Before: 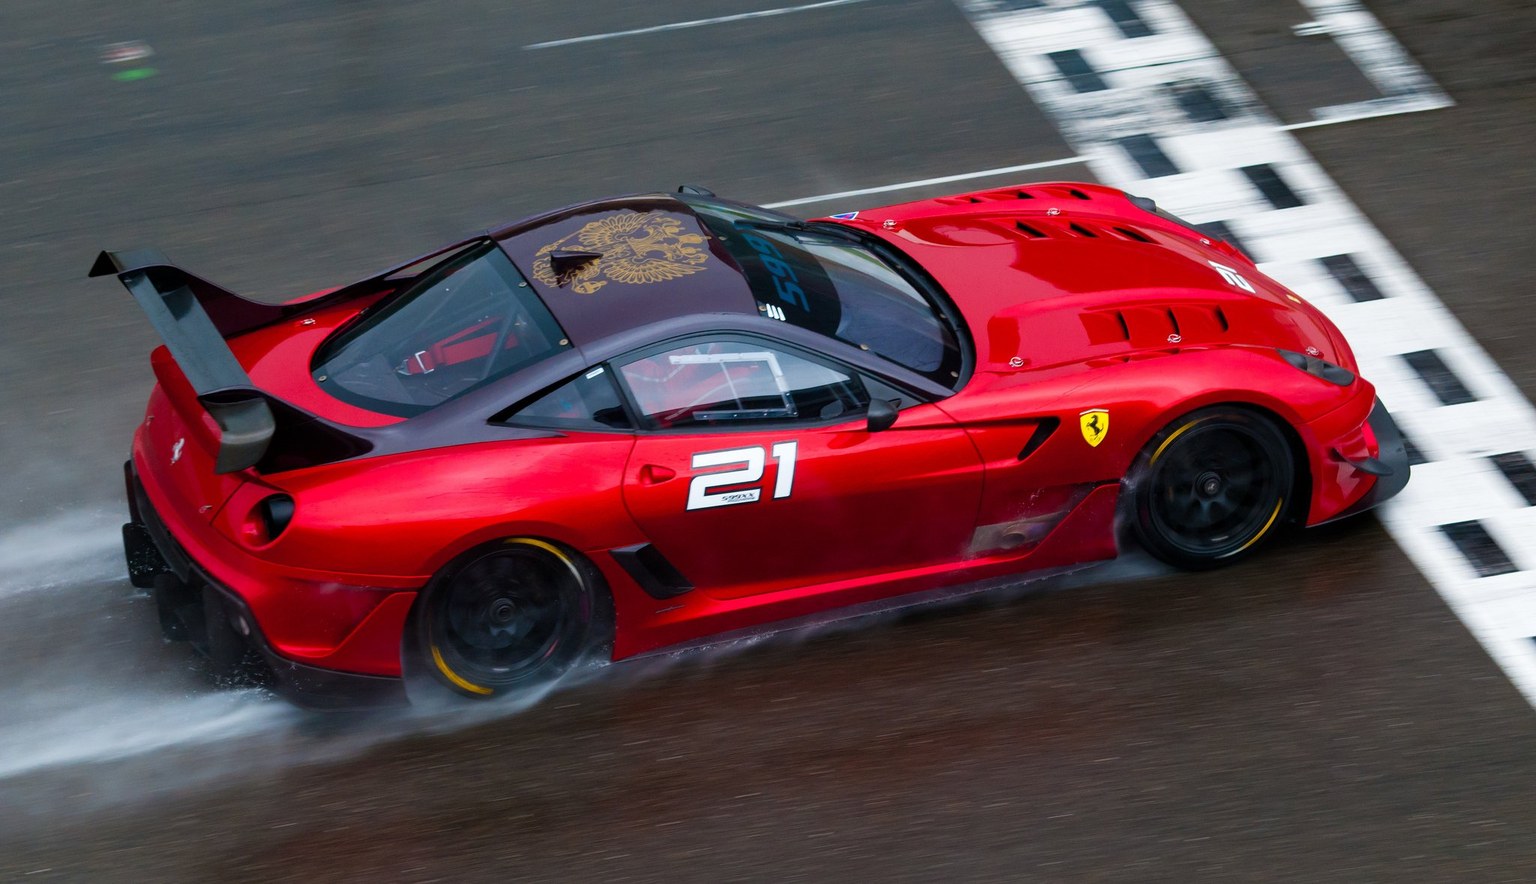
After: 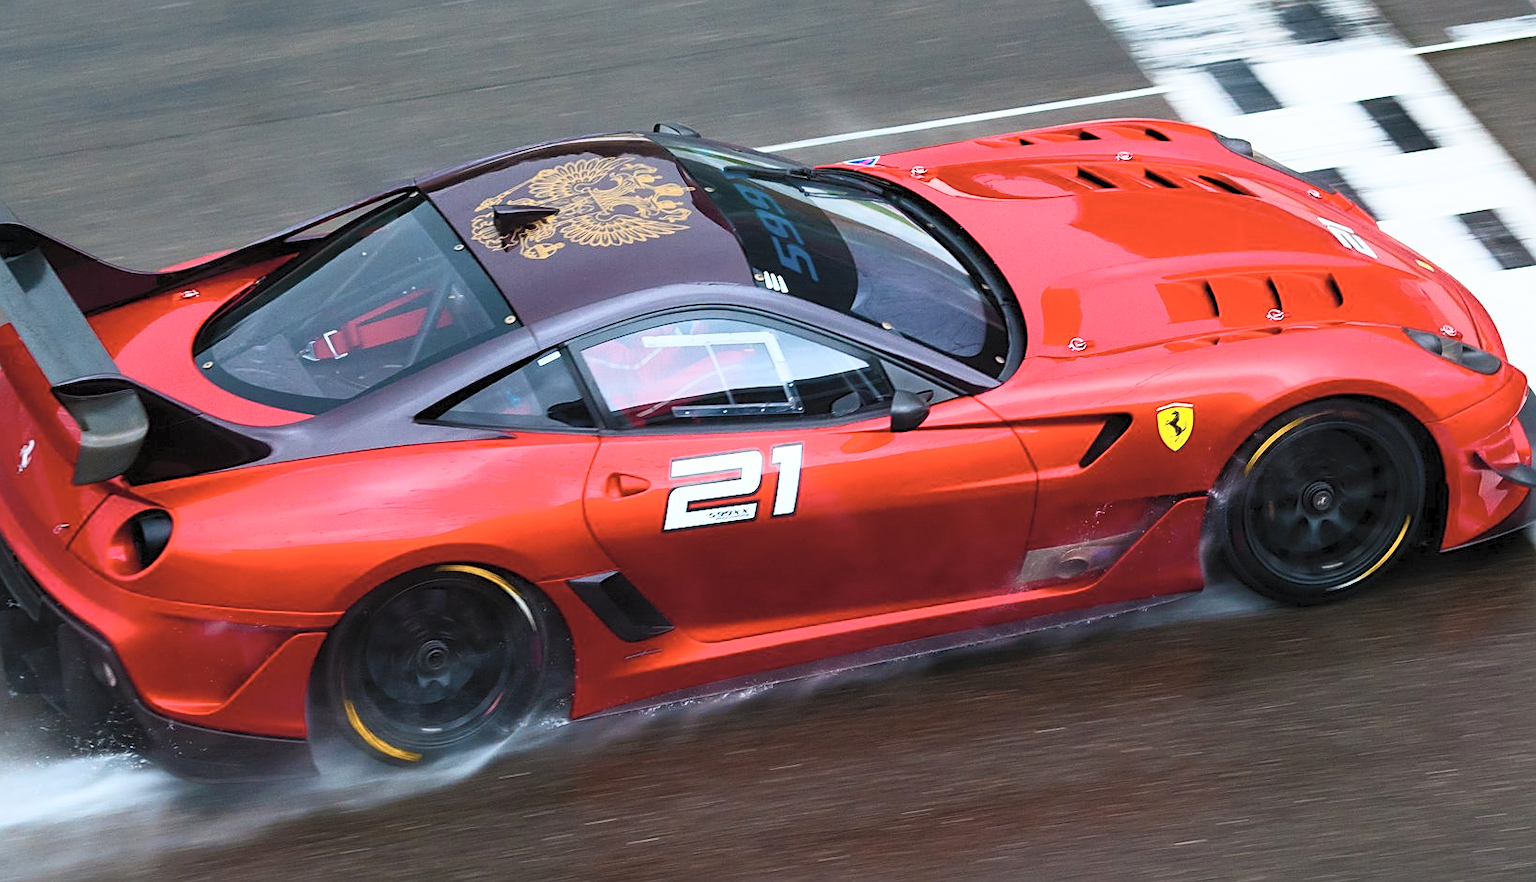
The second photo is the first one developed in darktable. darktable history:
crop and rotate: left 10.234%, top 9.88%, right 9.955%, bottom 10.38%
contrast brightness saturation: contrast 0.371, brightness 0.534
sharpen: amount 0.495
